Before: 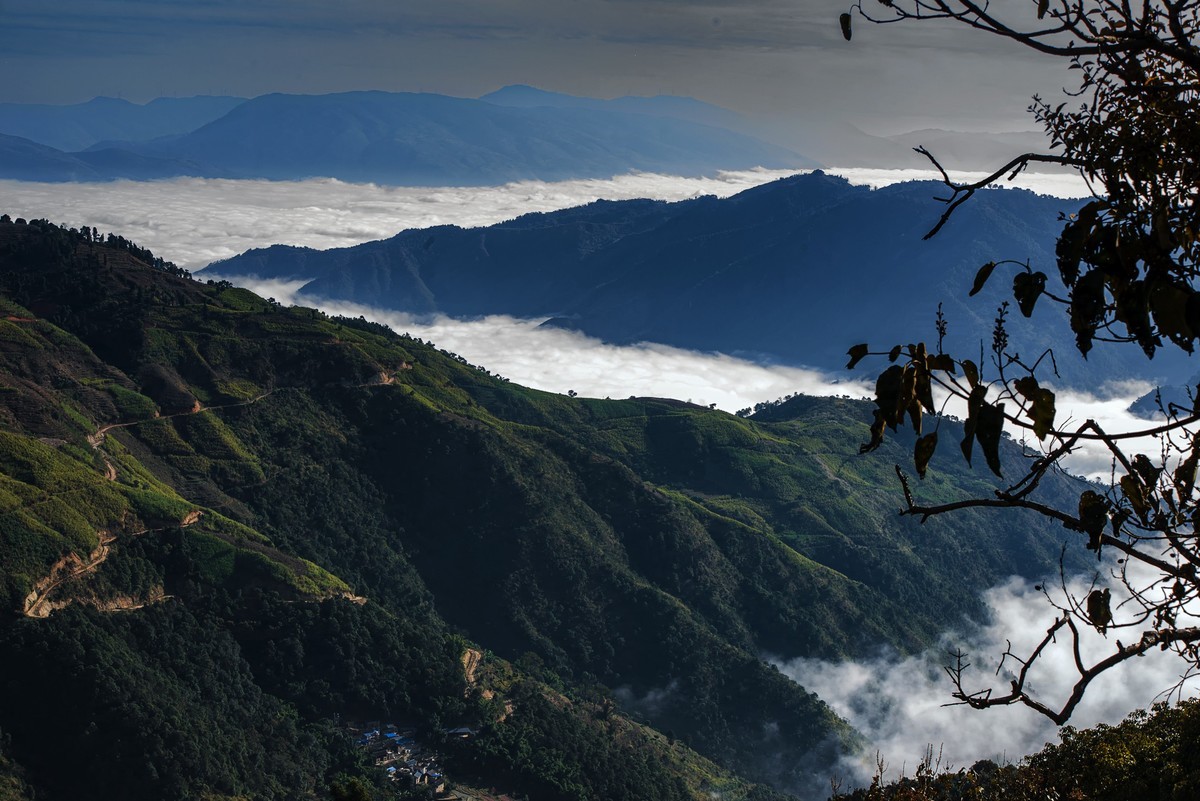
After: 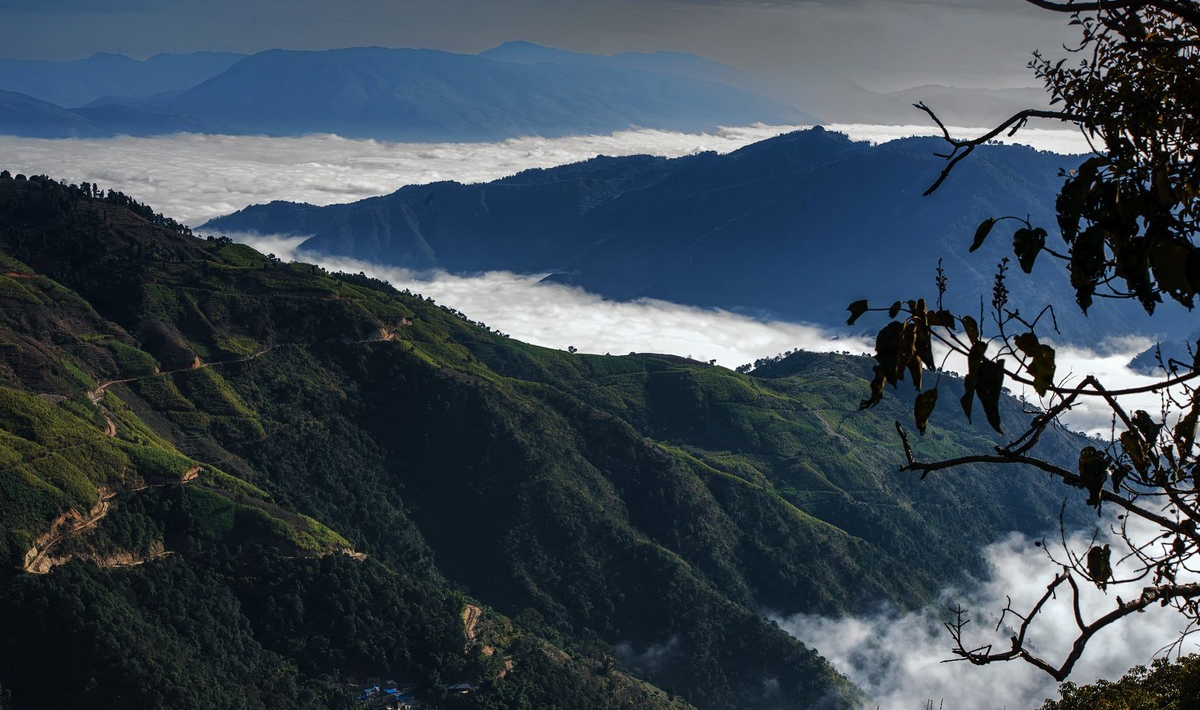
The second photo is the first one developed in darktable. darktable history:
crop and rotate: top 5.531%, bottom 5.816%
